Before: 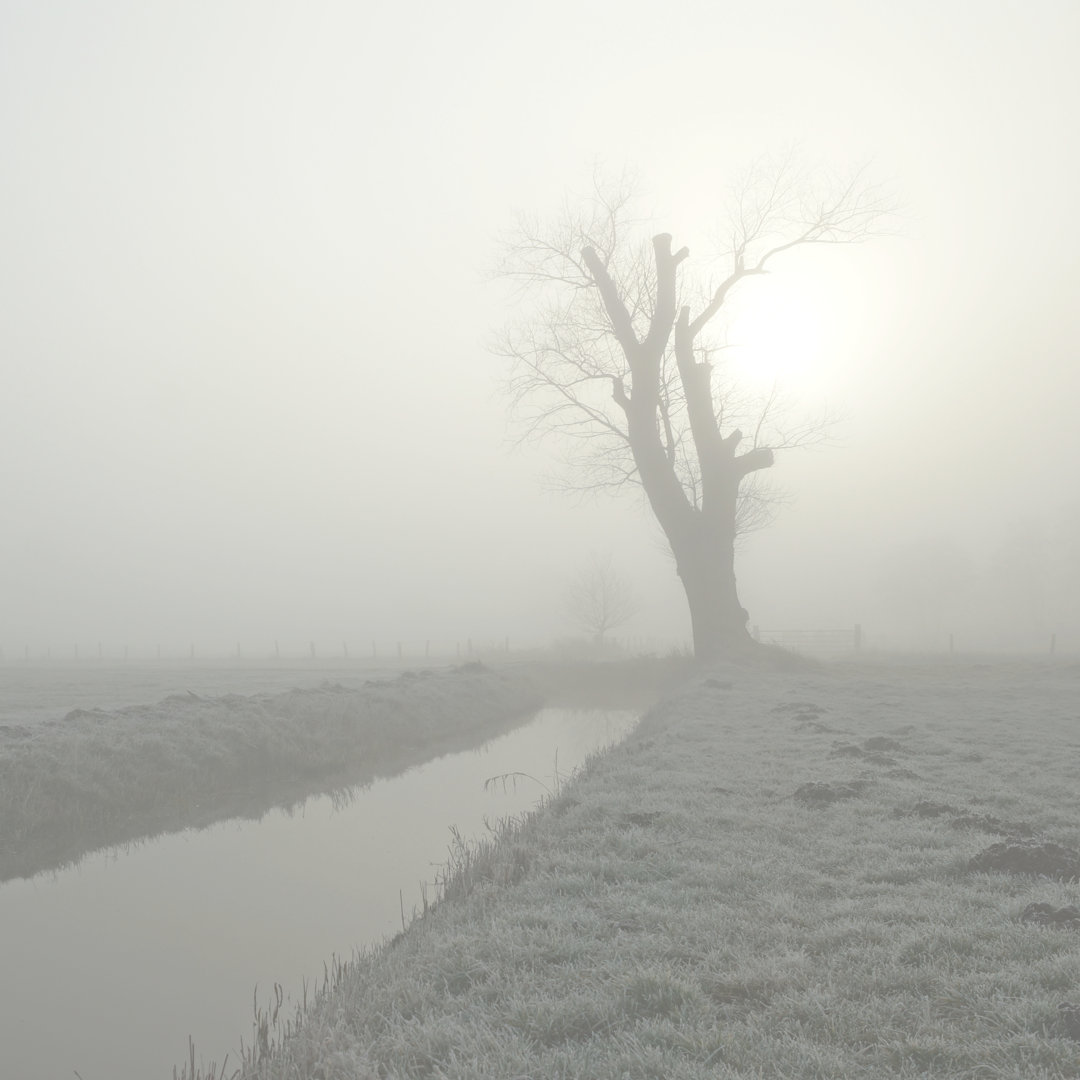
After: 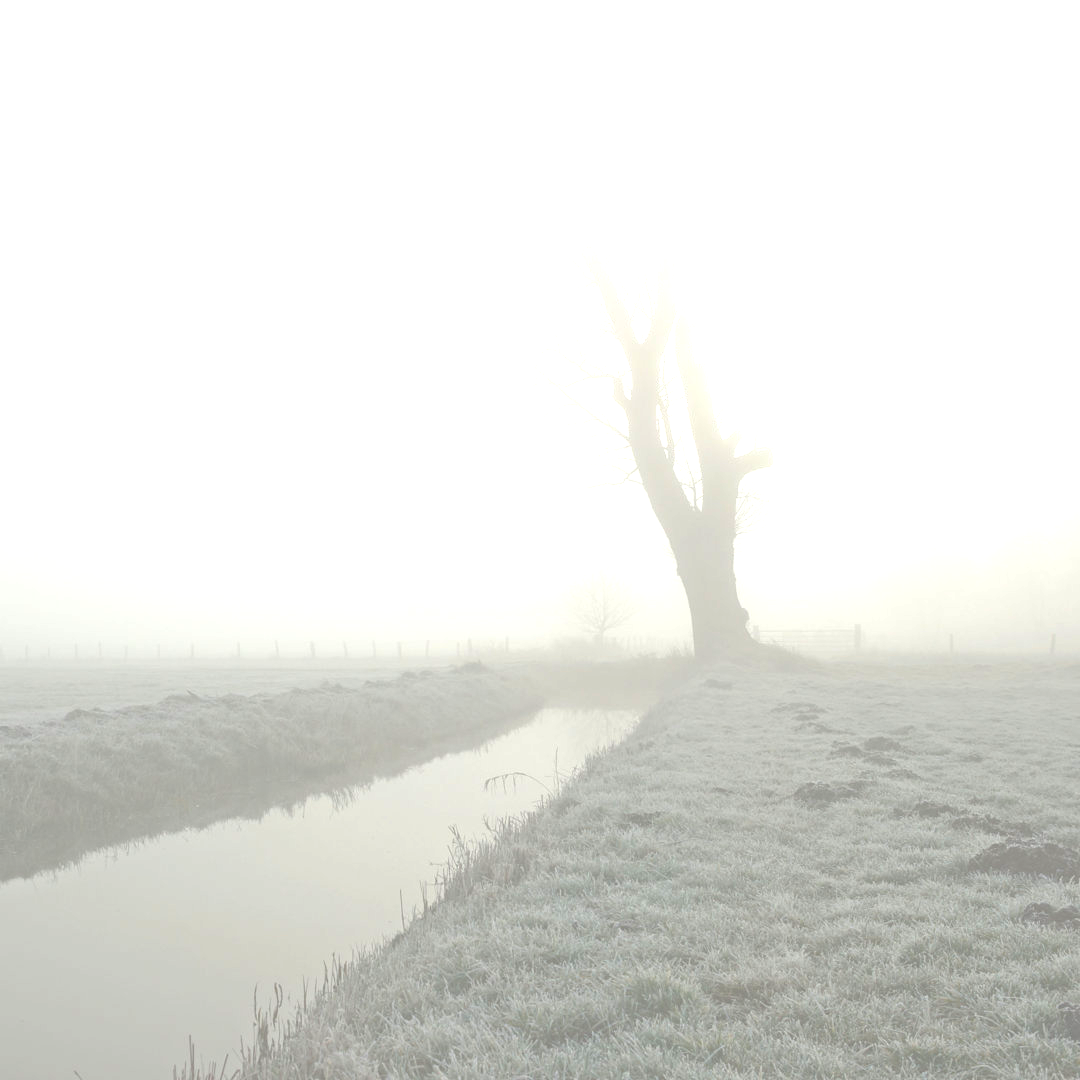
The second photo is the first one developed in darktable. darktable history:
color balance rgb: shadows fall-off 101.698%, linear chroma grading › global chroma 0.513%, perceptual saturation grading › global saturation 25.3%, perceptual brilliance grading › global brilliance 25.161%, mask middle-gray fulcrum 22.5%
